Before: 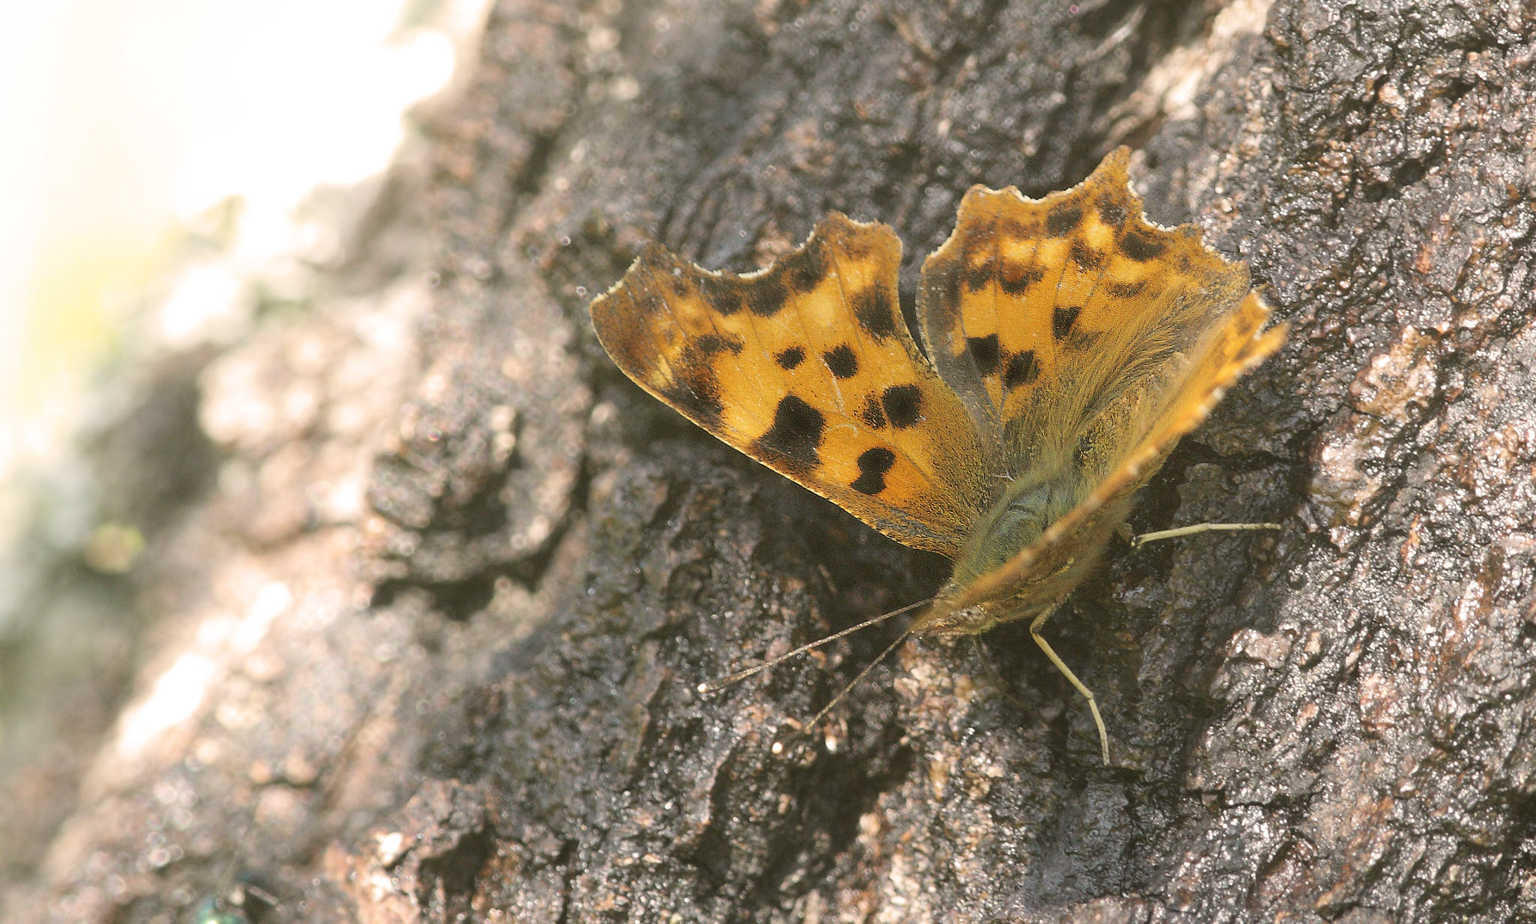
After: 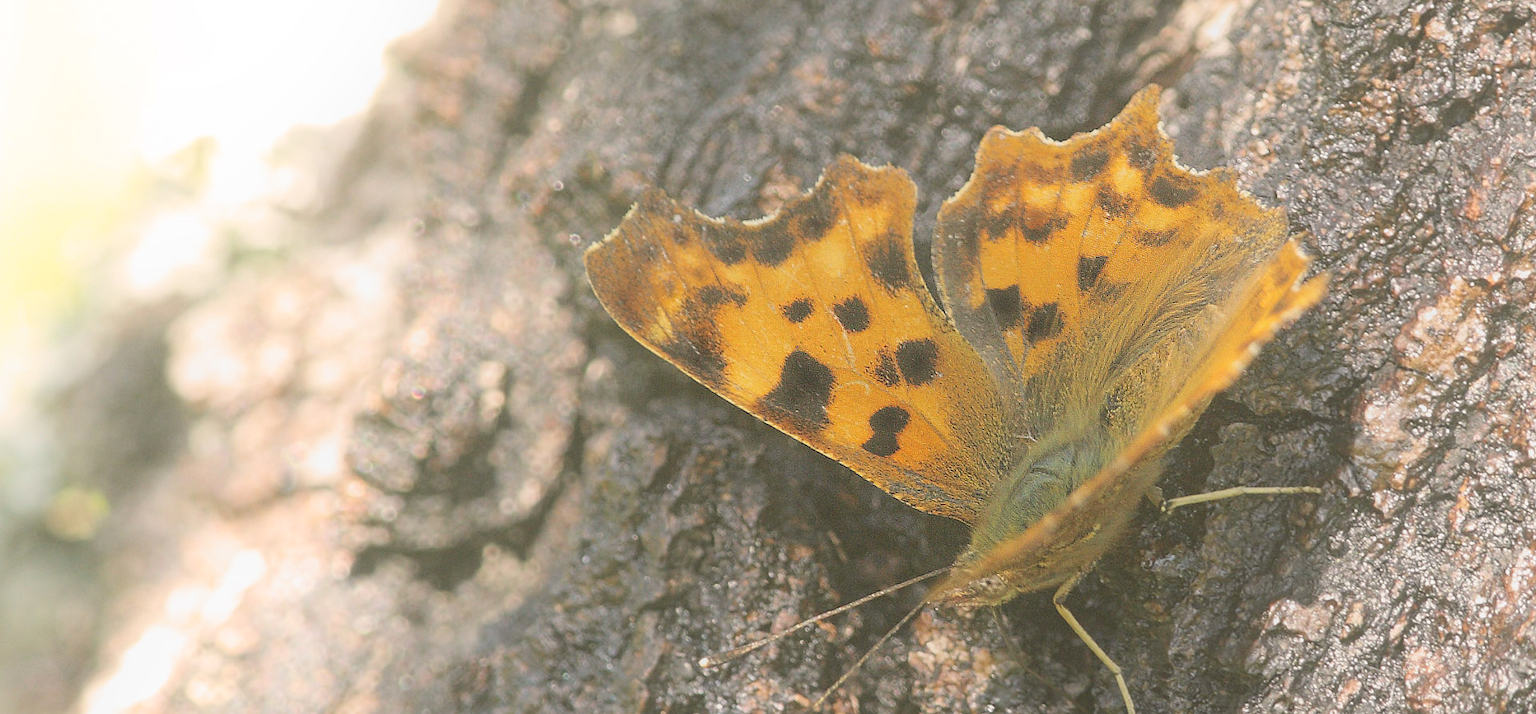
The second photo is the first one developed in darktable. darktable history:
contrast brightness saturation: brightness 0.15
contrast equalizer: y [[0.439, 0.44, 0.442, 0.457, 0.493, 0.498], [0.5 ×6], [0.5 ×6], [0 ×6], [0 ×6]]
crop: left 2.737%, top 7.287%, right 3.421%, bottom 20.179%
